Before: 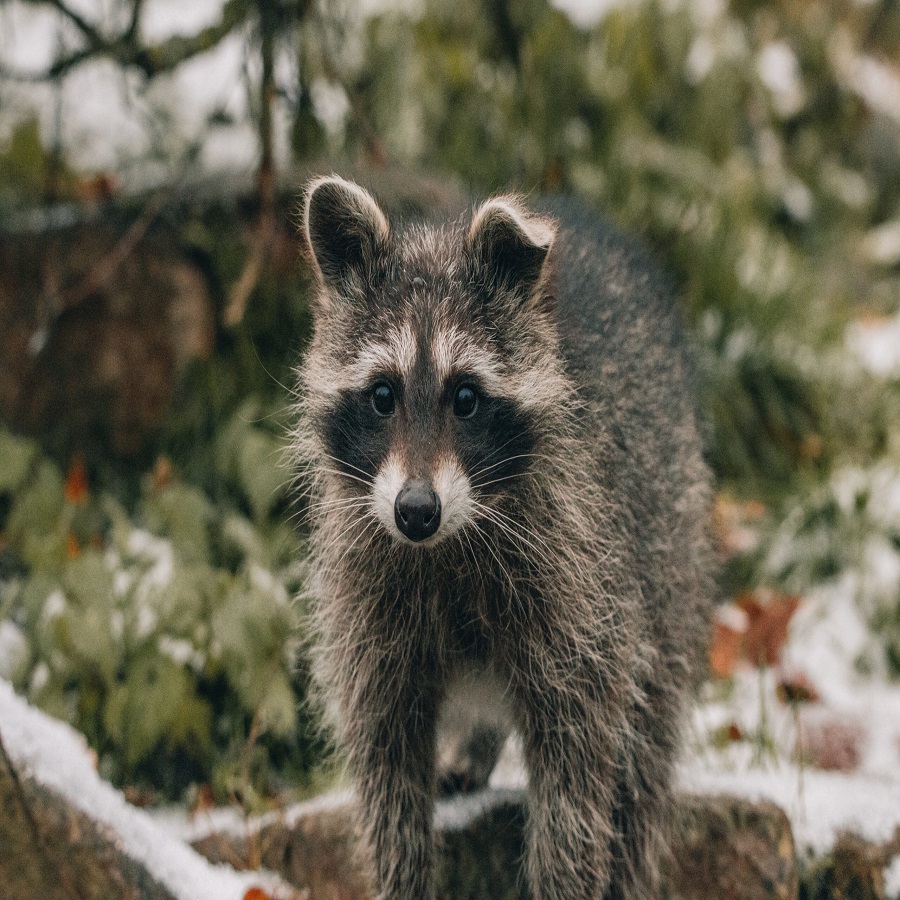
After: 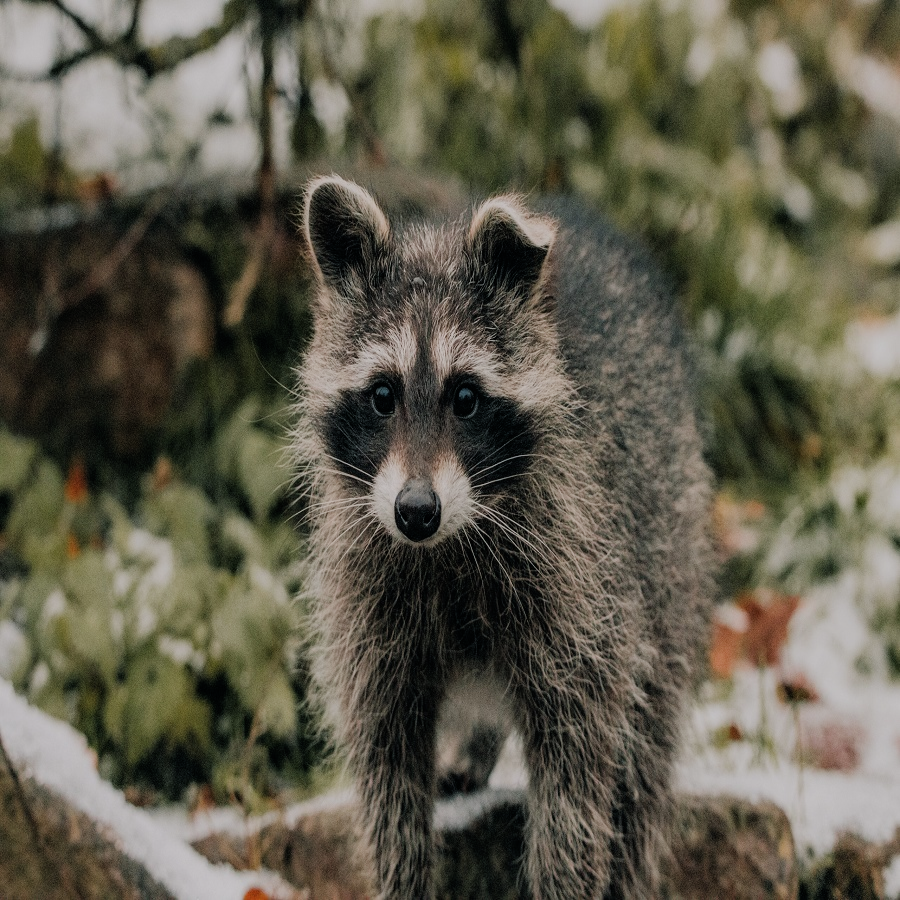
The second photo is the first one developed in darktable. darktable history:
filmic rgb: black relative exposure -6.98 EV, white relative exposure 5.63 EV, hardness 2.86
color balance rgb: on, module defaults
